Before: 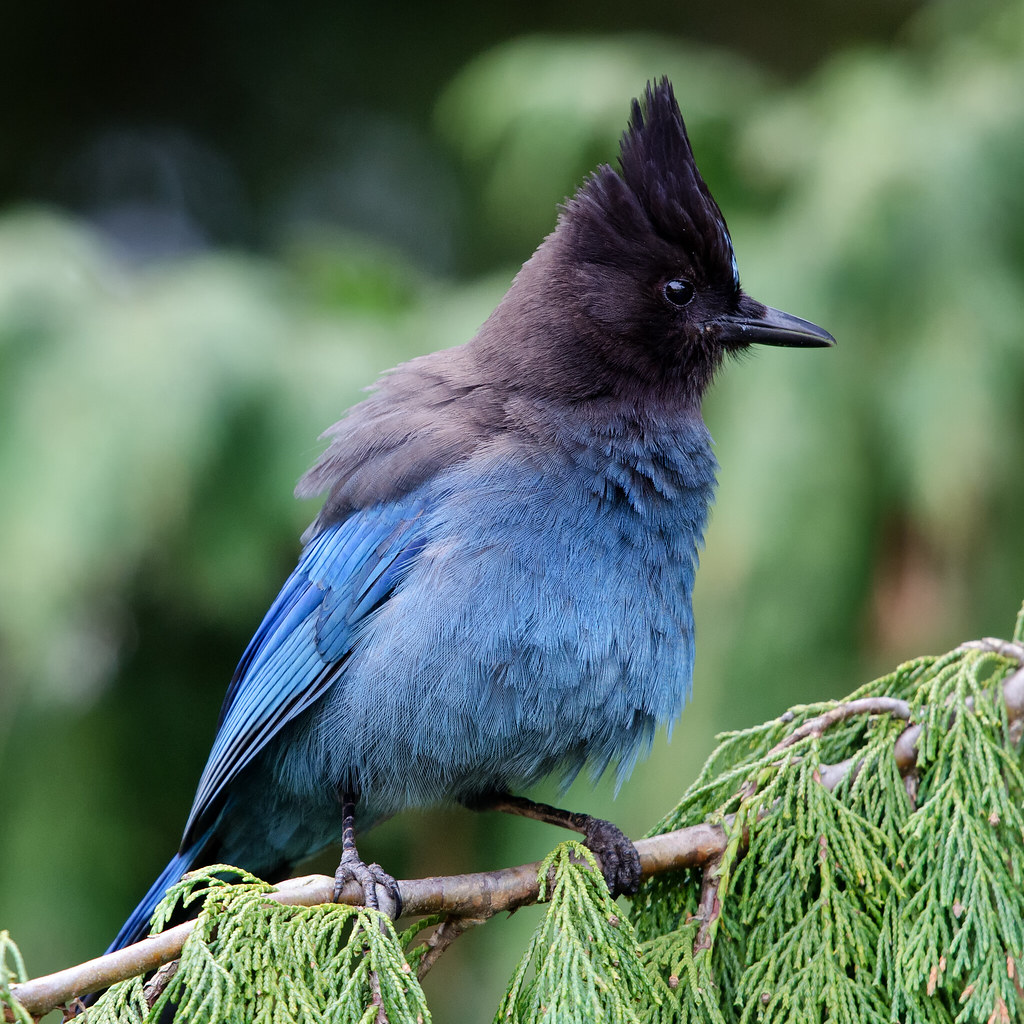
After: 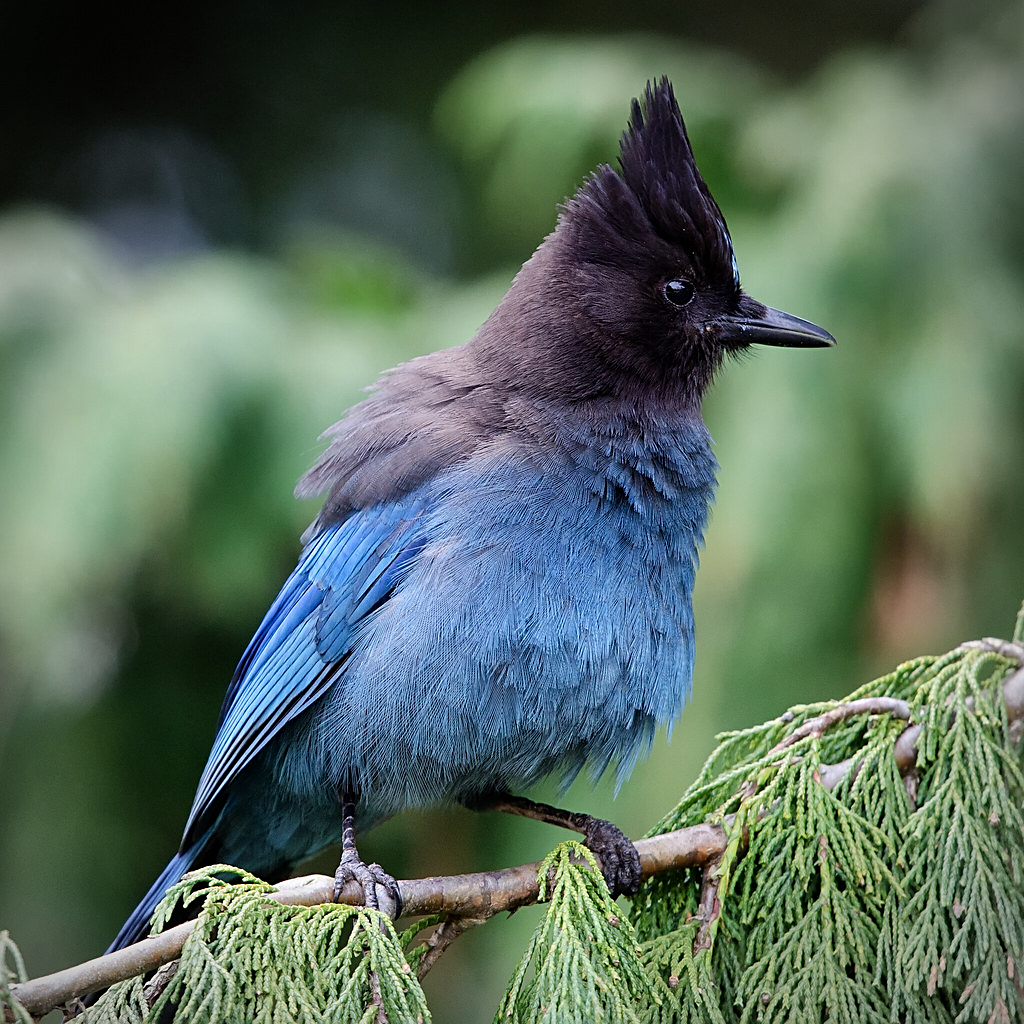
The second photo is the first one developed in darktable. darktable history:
sharpen: on, module defaults
vignetting: fall-off start 79.88%
